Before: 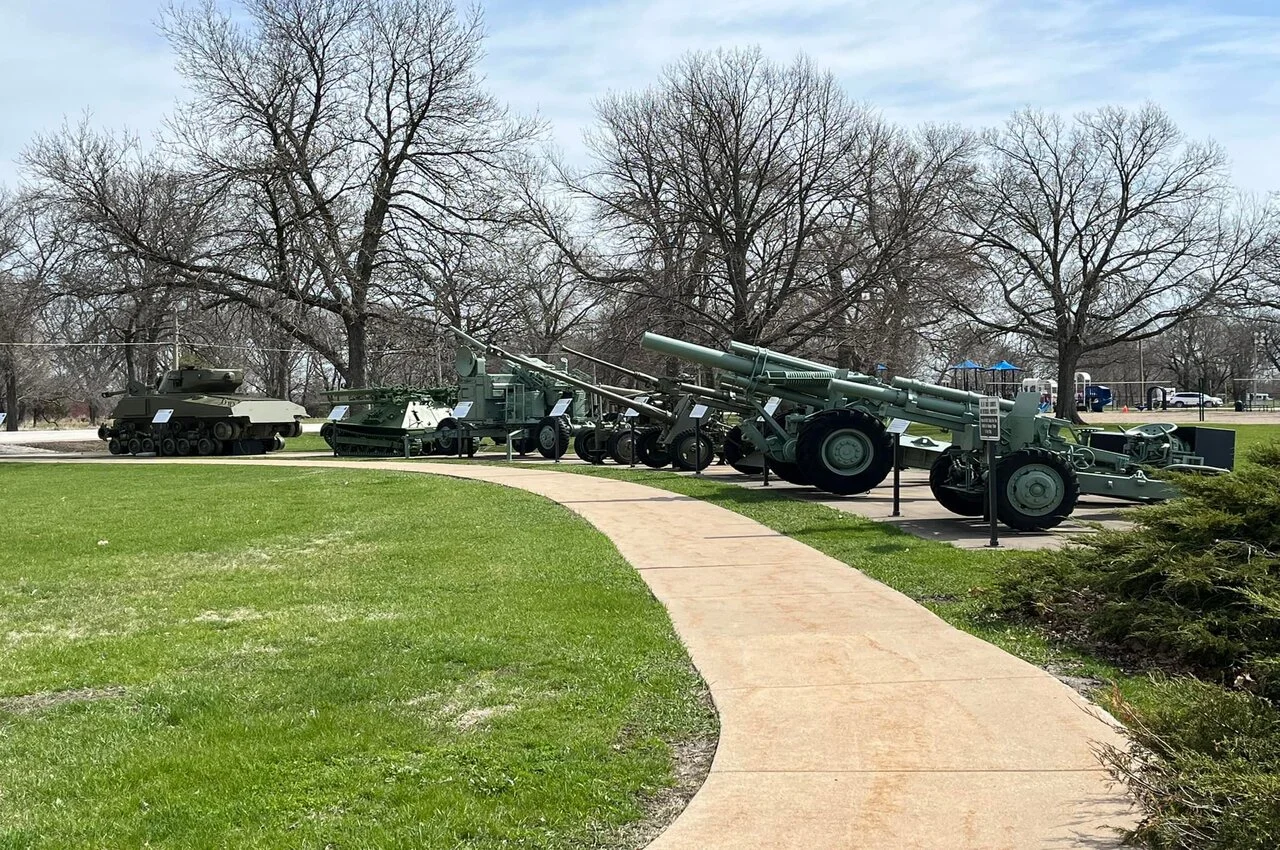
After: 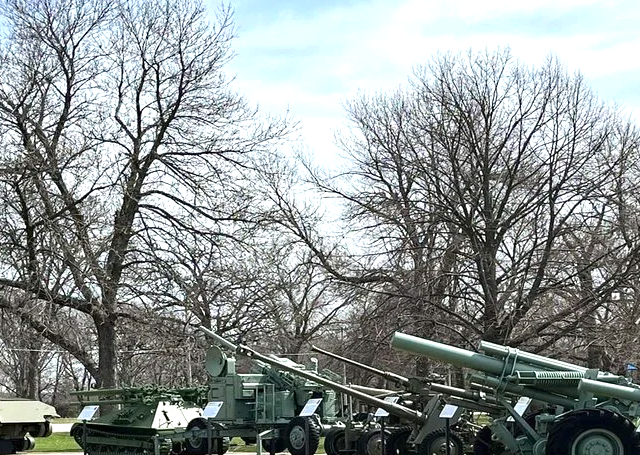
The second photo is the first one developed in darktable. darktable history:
crop: left 19.608%, right 30.364%, bottom 46.459%
haze removal: compatibility mode true, adaptive false
exposure: black level correction 0, exposure 0.499 EV, compensate highlight preservation false
